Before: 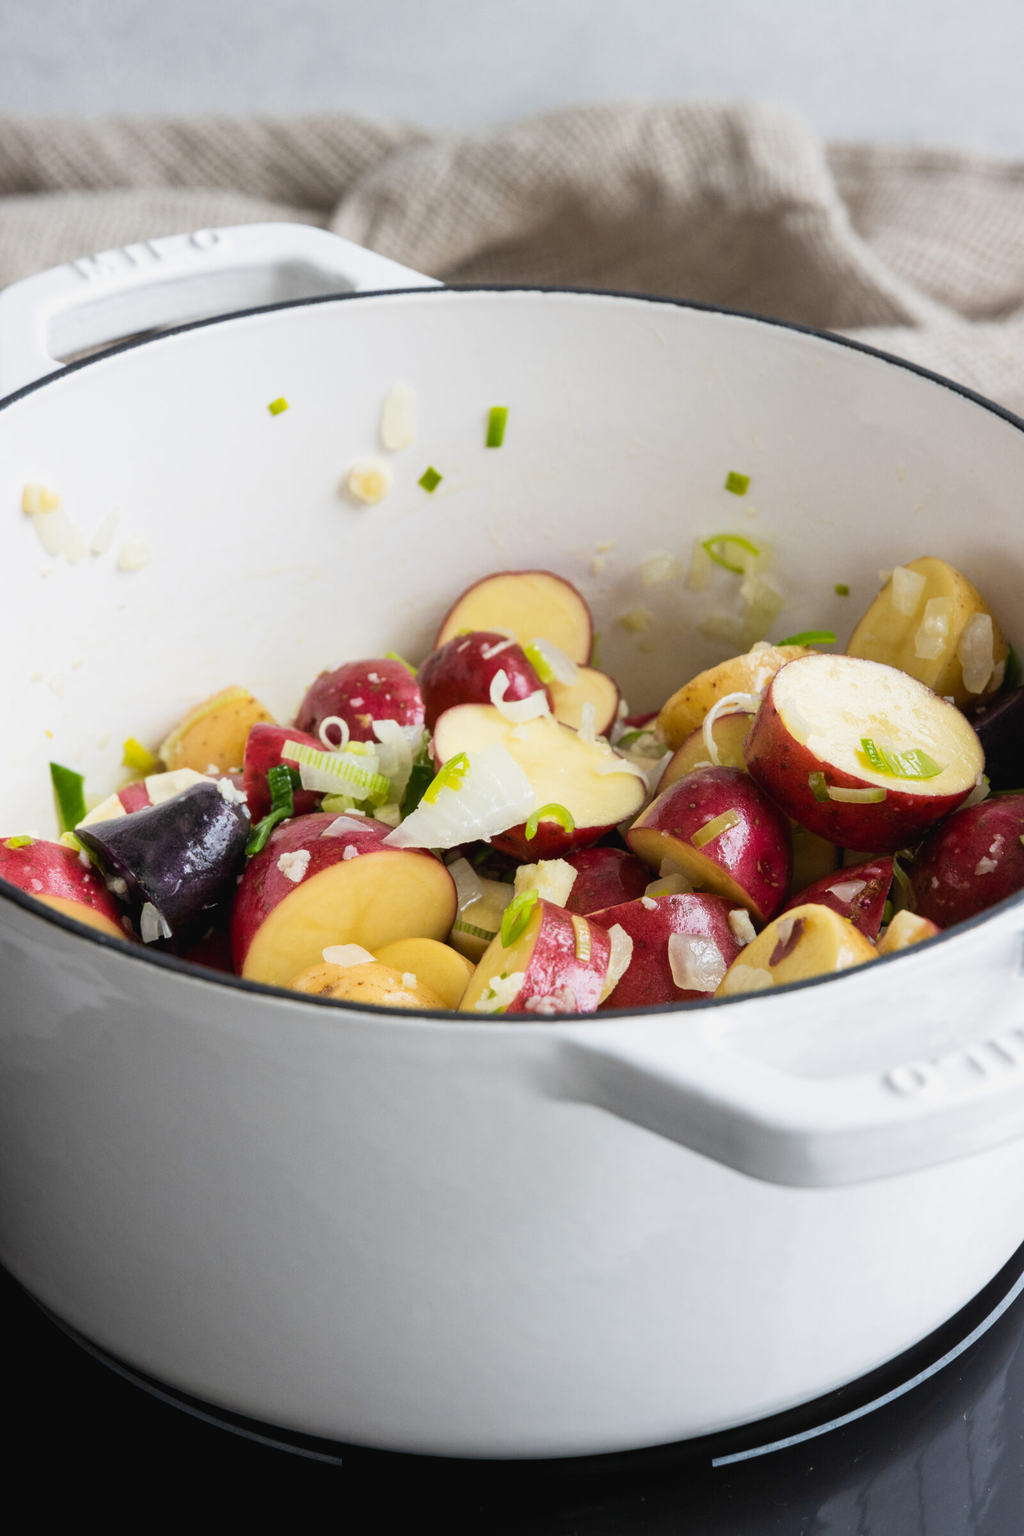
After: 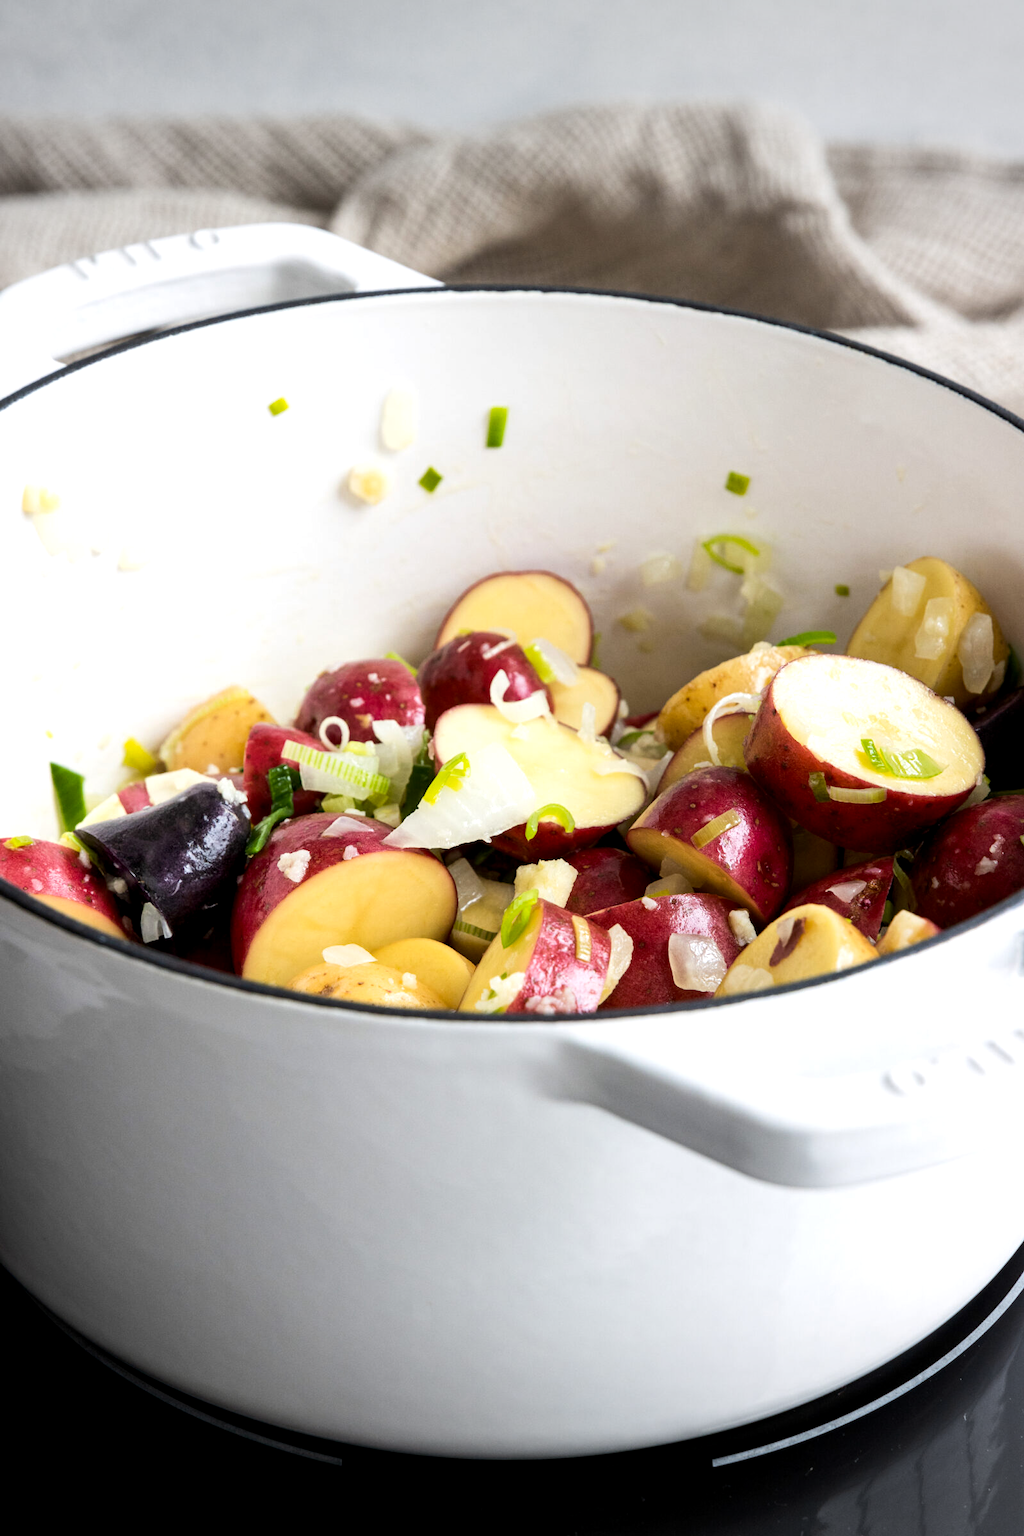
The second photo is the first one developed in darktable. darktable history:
vignetting: fall-off start 100%, brightness -0.282, width/height ratio 1.31
tone equalizer: -8 EV -0.417 EV, -7 EV -0.389 EV, -6 EV -0.333 EV, -5 EV -0.222 EV, -3 EV 0.222 EV, -2 EV 0.333 EV, -1 EV 0.389 EV, +0 EV 0.417 EV, edges refinement/feathering 500, mask exposure compensation -1.57 EV, preserve details no
exposure: black level correction 0.005, exposure 0.001 EV, compensate highlight preservation false
